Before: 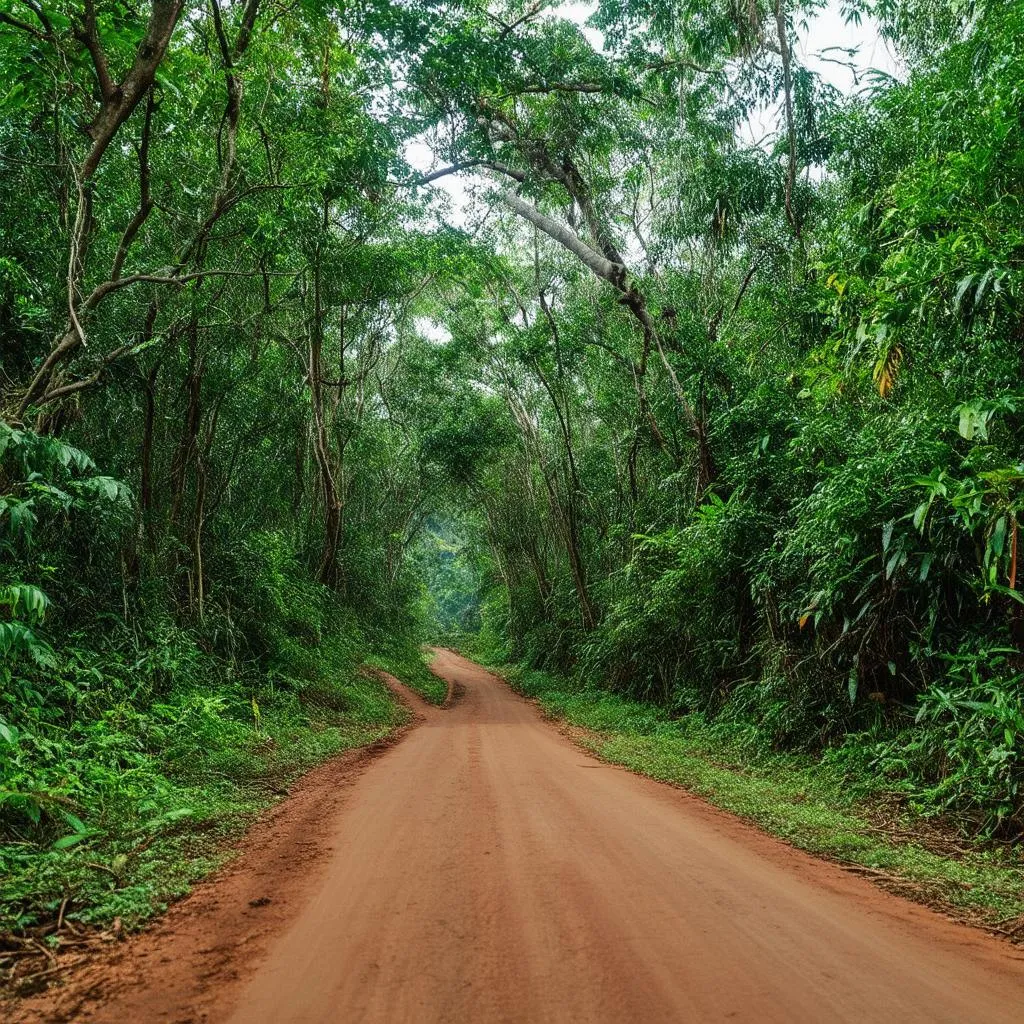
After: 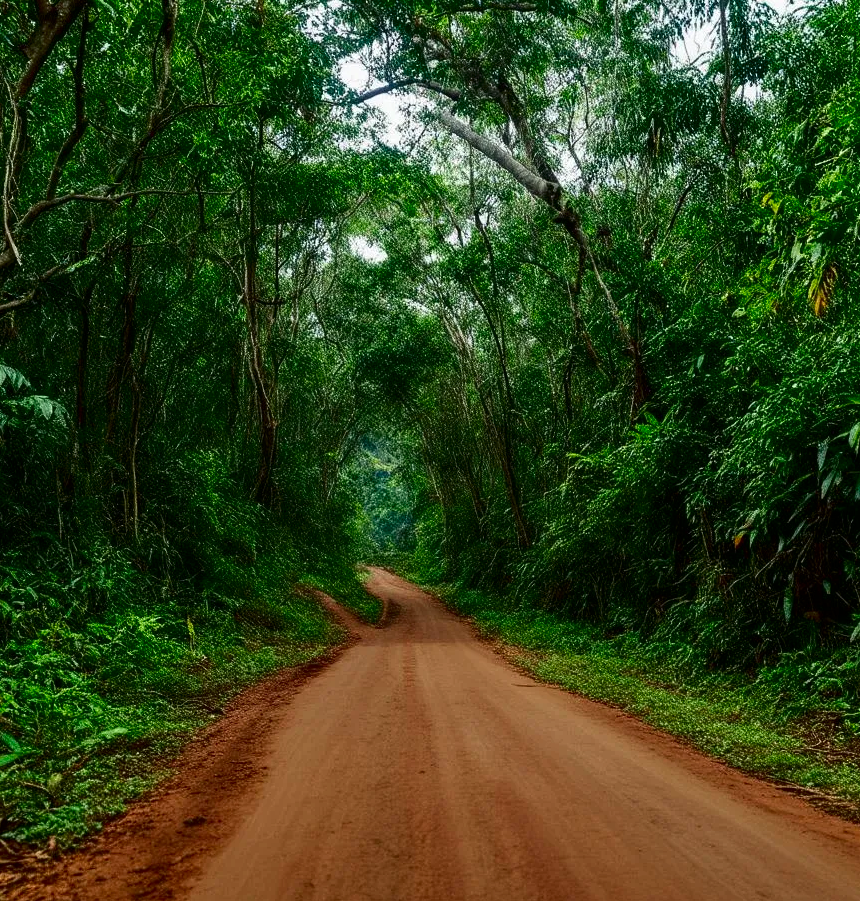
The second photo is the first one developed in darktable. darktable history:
contrast brightness saturation: contrast 0.132, brightness -0.236, saturation 0.149
crop: left 6.424%, top 7.932%, right 9.533%, bottom 4.007%
